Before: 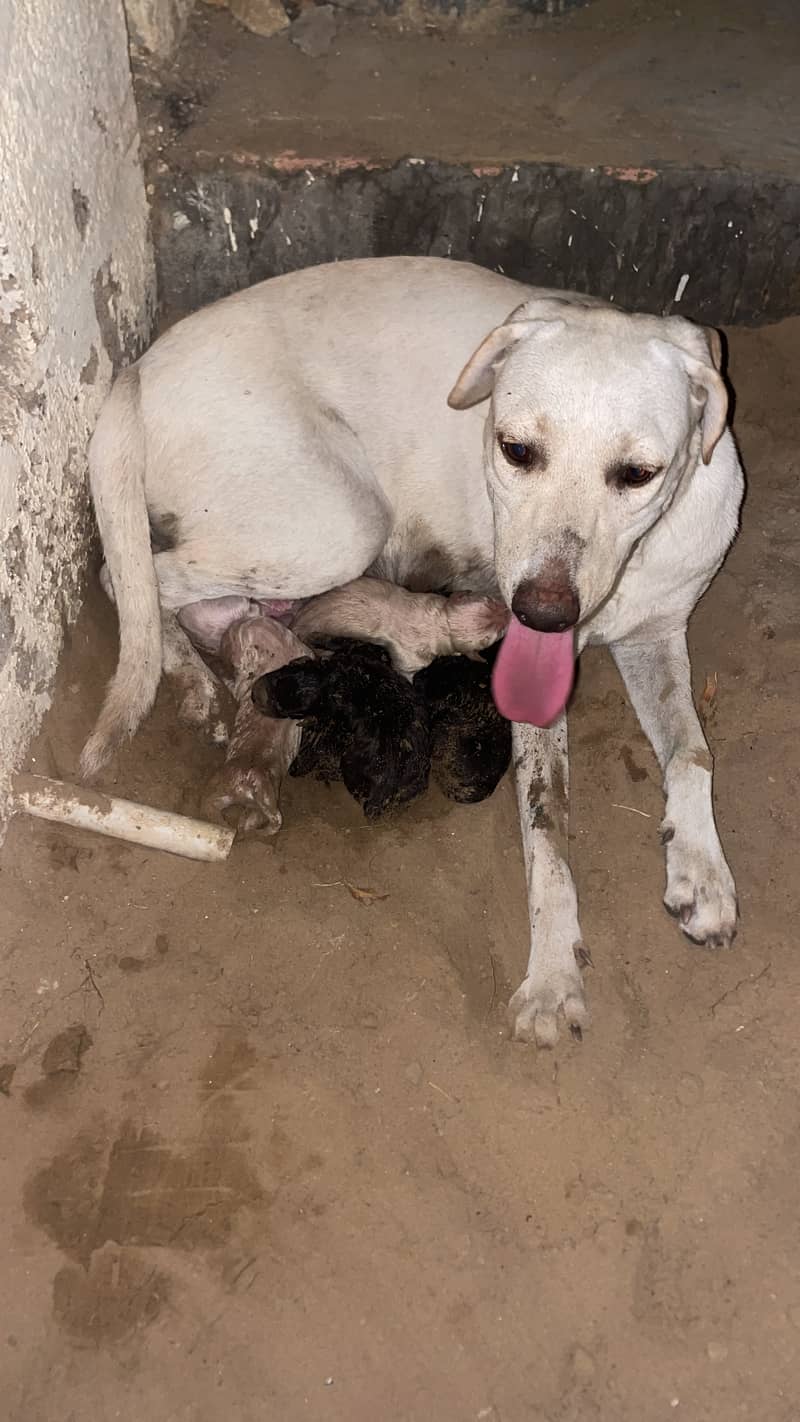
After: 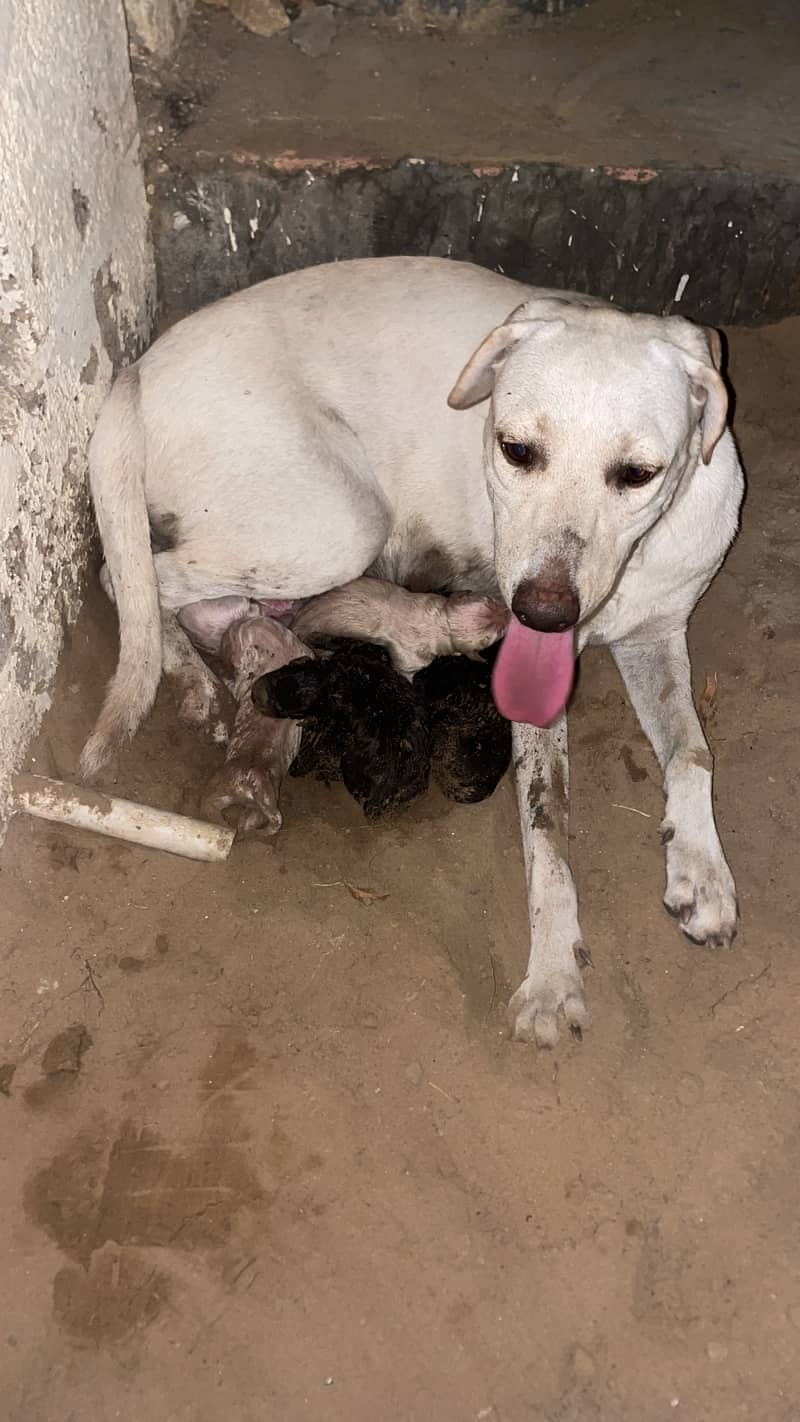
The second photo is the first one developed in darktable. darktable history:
shadows and highlights: shadows -30.74, highlights 30.11
